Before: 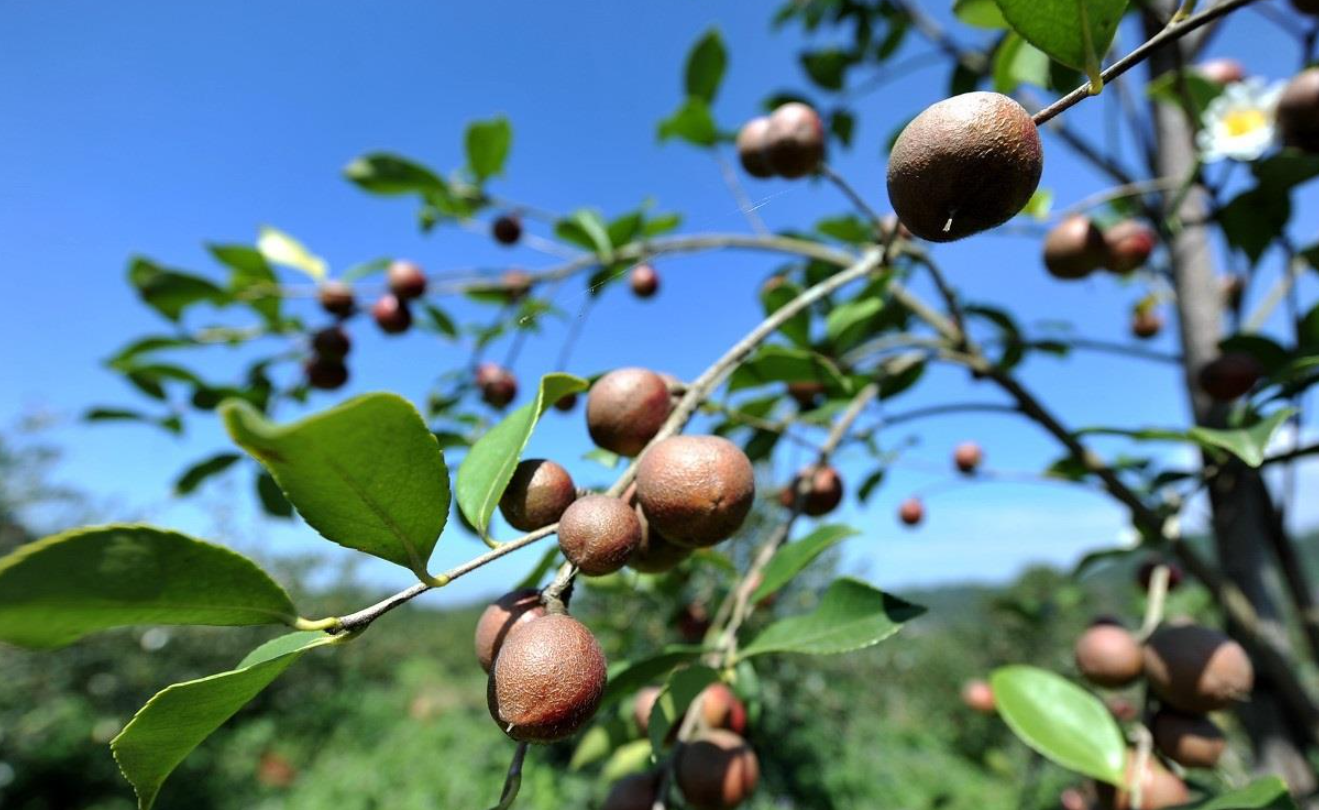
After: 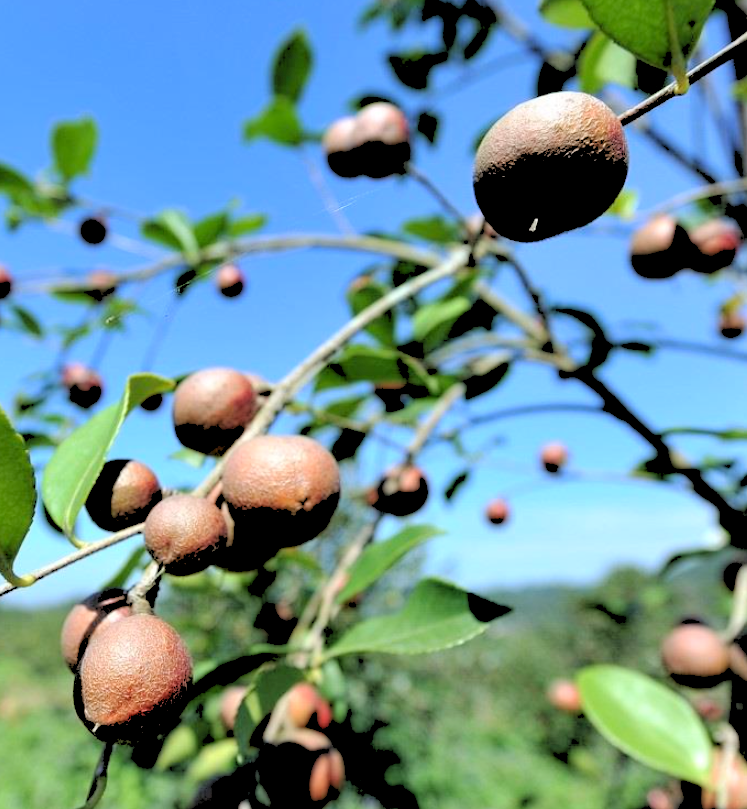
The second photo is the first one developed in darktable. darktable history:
rgb levels: levels [[0.027, 0.429, 0.996], [0, 0.5, 1], [0, 0.5, 1]]
crop: left 31.458%, top 0%, right 11.876%
